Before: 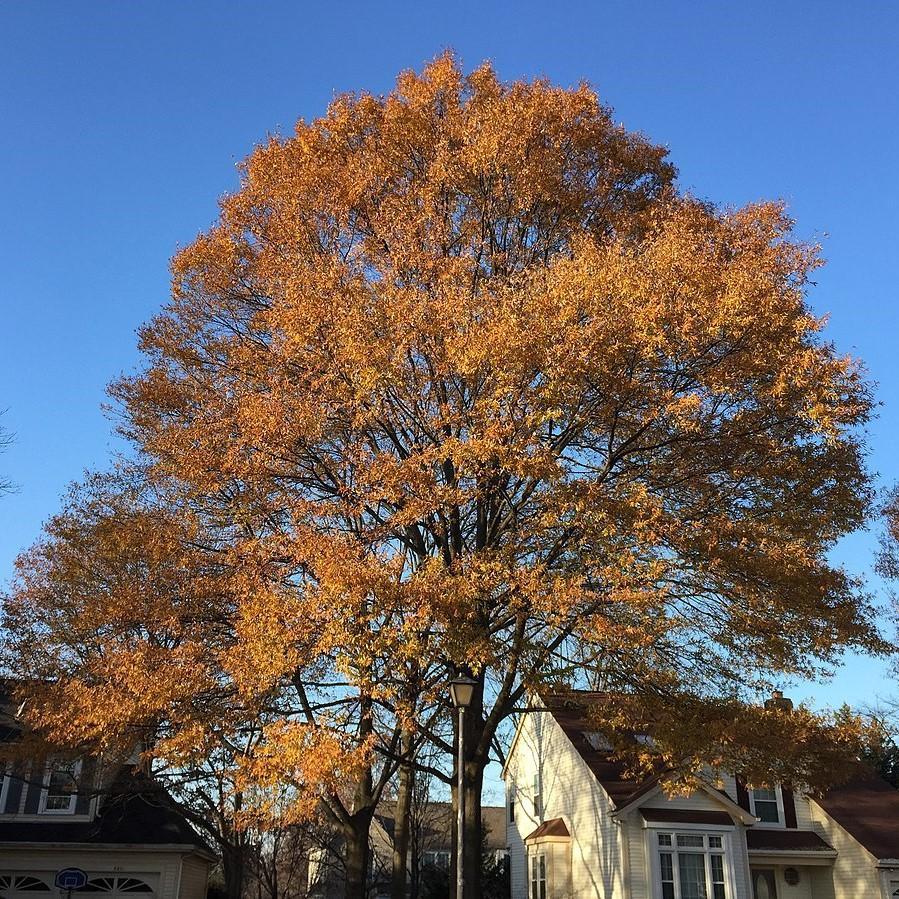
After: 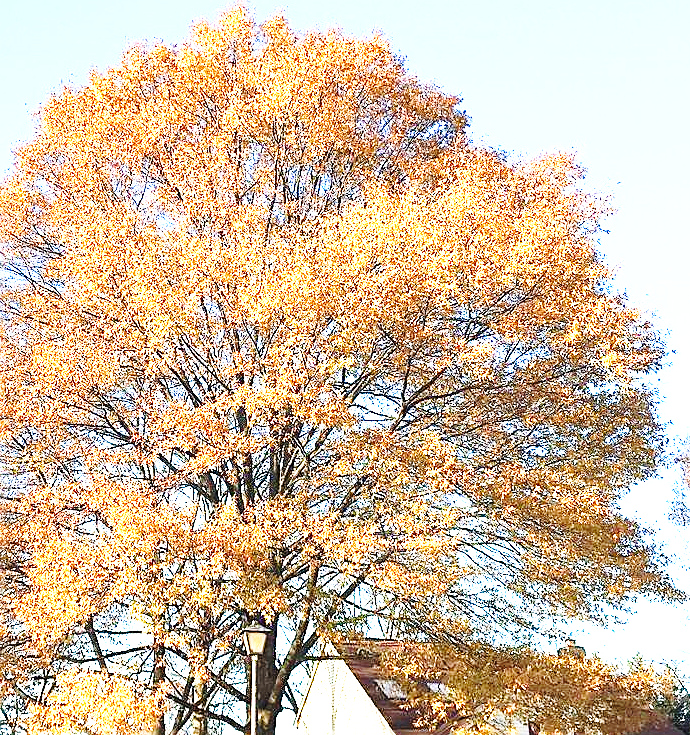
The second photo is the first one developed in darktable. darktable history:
crop: left 23.095%, top 5.827%, bottom 11.854%
base curve: curves: ch0 [(0, 0) (0.028, 0.03) (0.121, 0.232) (0.46, 0.748) (0.859, 0.968) (1, 1)], preserve colors none
exposure: black level correction 0, exposure 2.327 EV, compensate exposure bias true, compensate highlight preservation false
sharpen: on, module defaults
